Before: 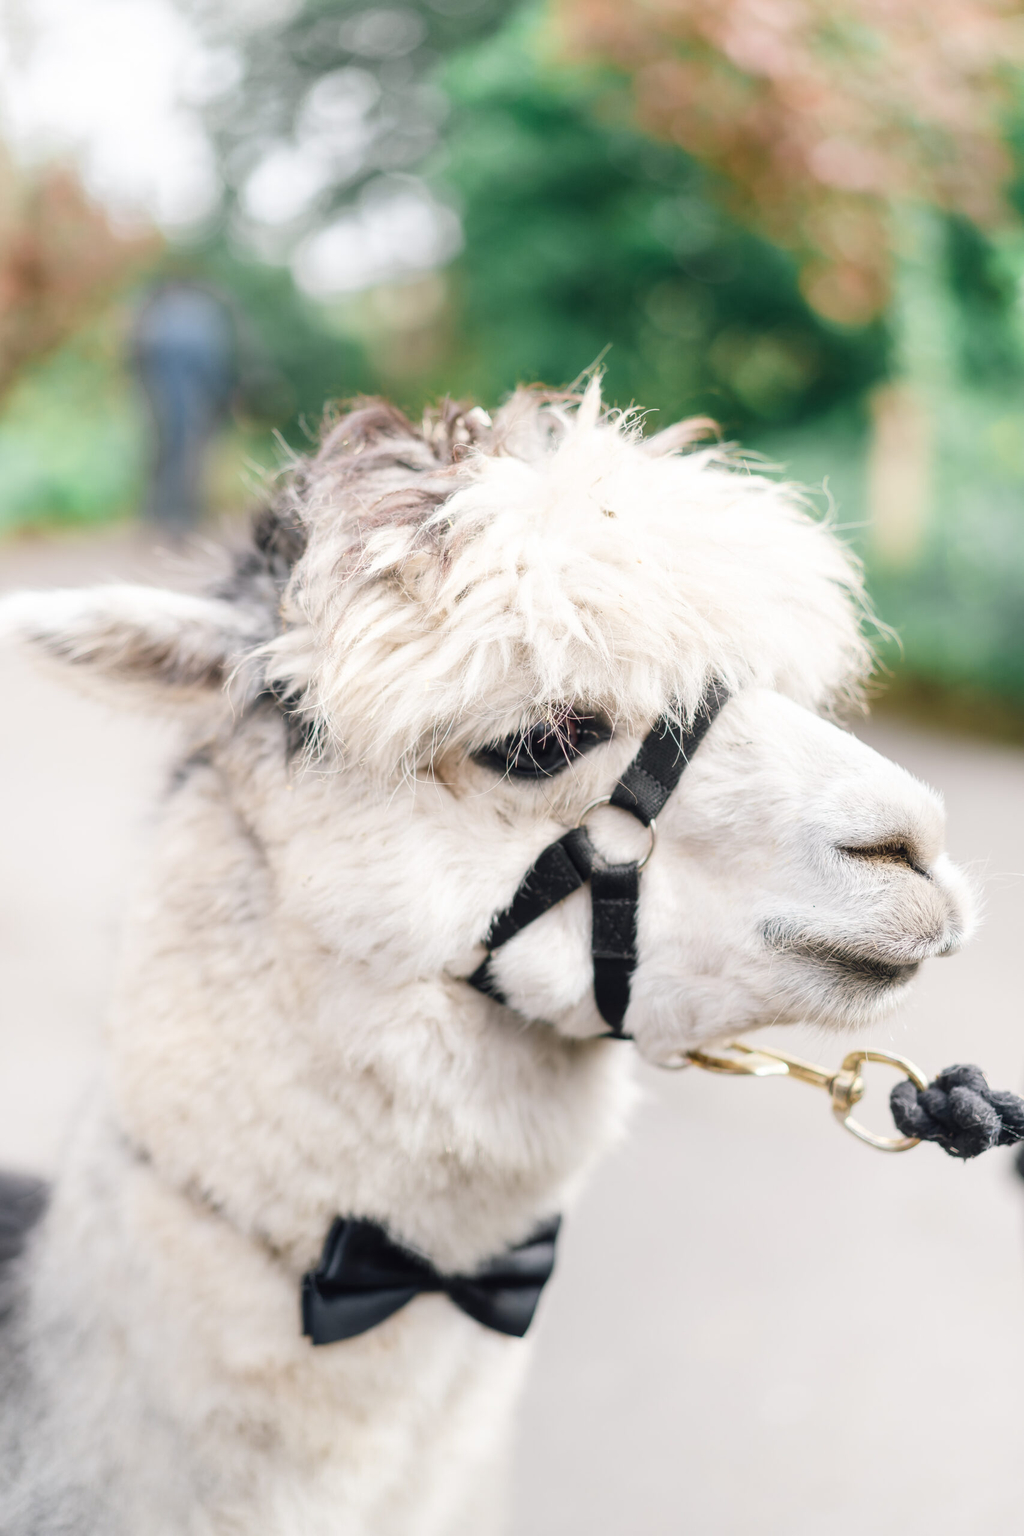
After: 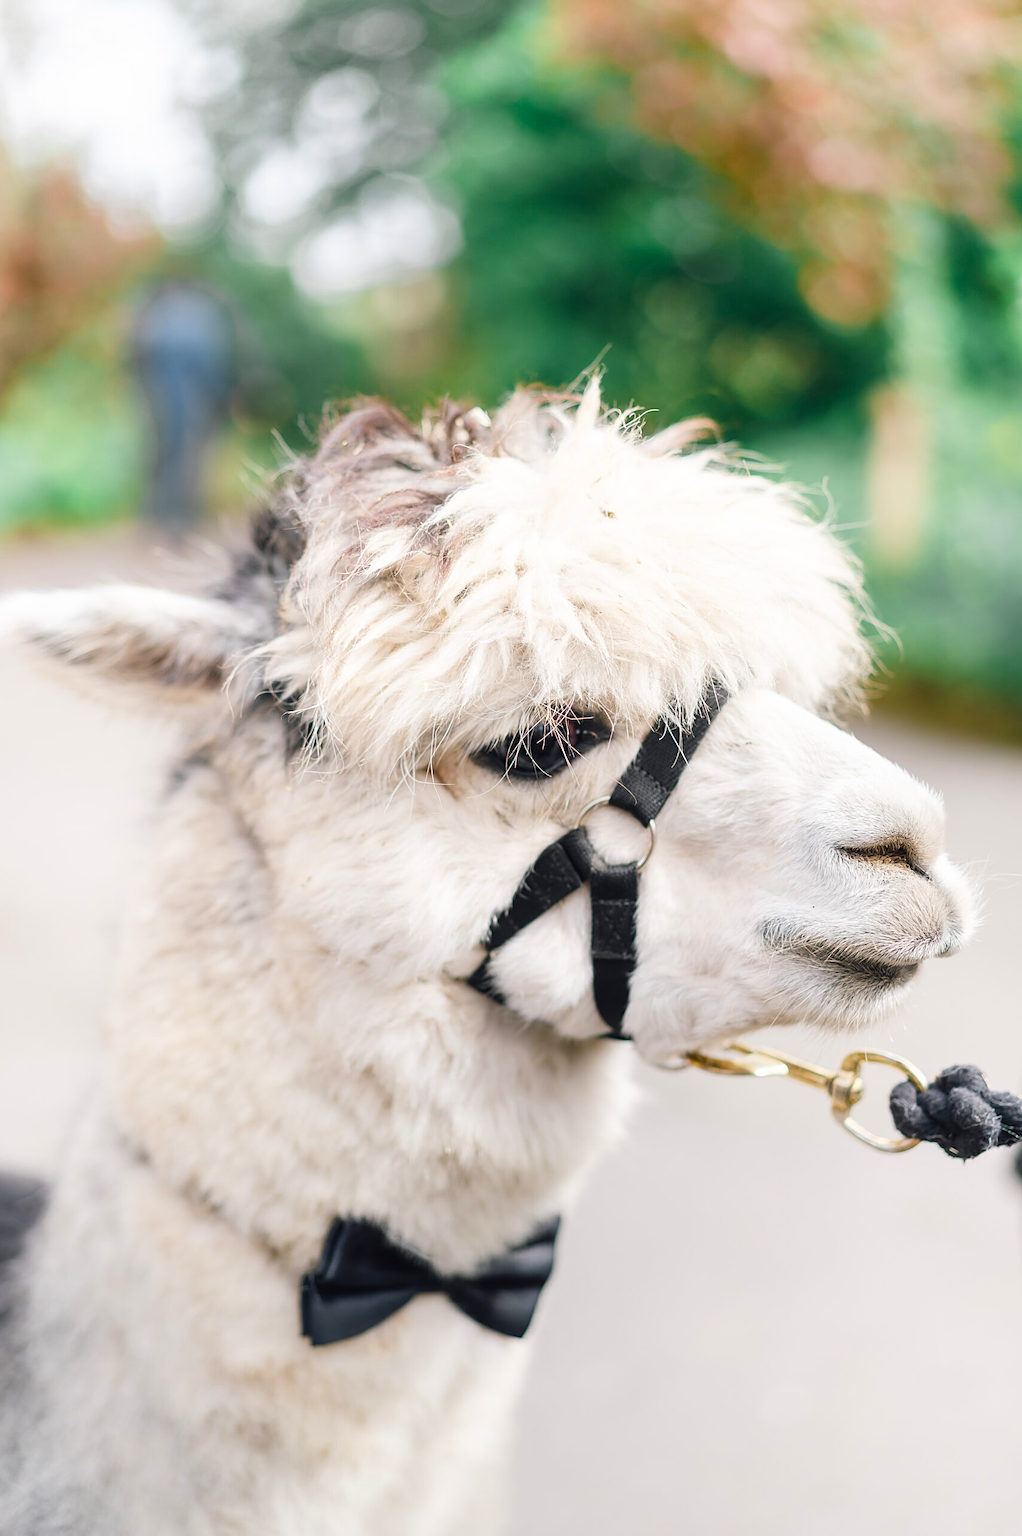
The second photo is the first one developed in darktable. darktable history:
sharpen: on, module defaults
color balance rgb: perceptual saturation grading › global saturation 25.558%
crop and rotate: left 0.158%, bottom 0.004%
tone equalizer: on, module defaults
